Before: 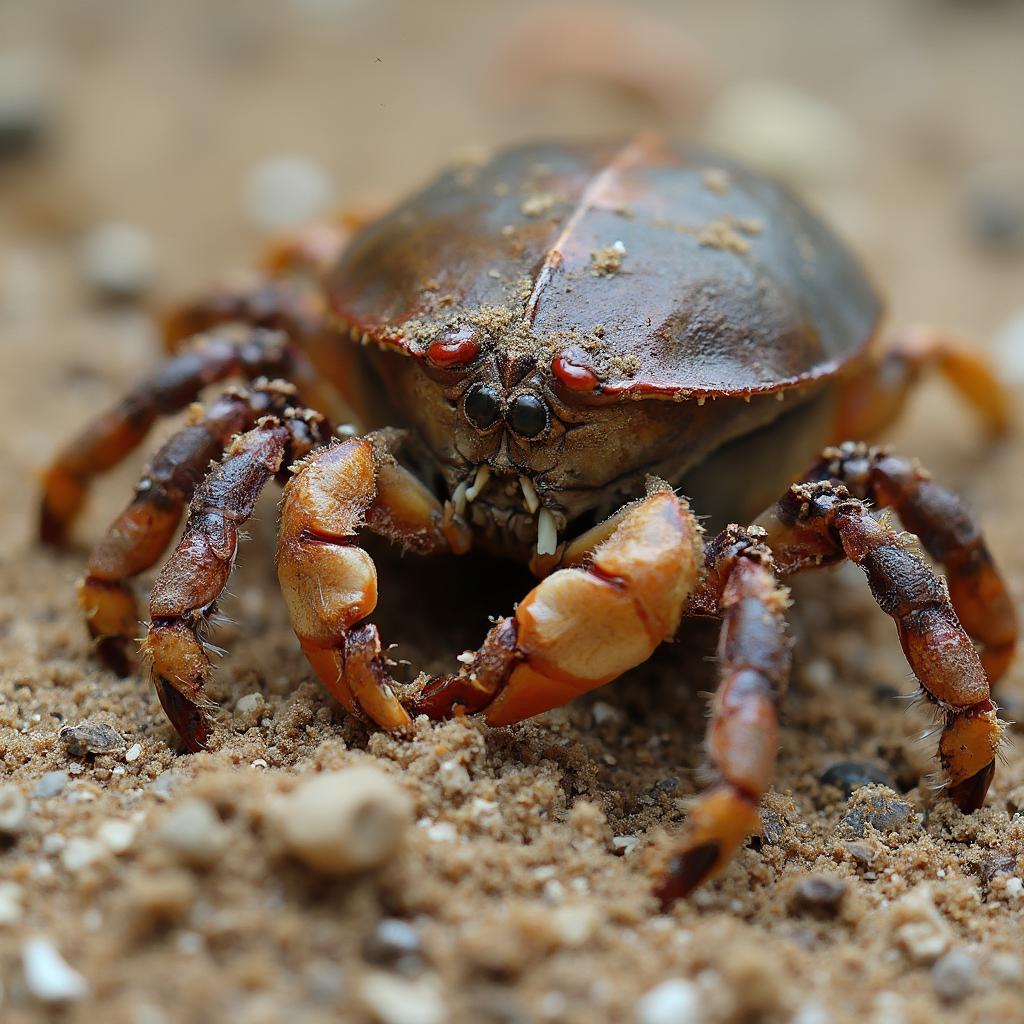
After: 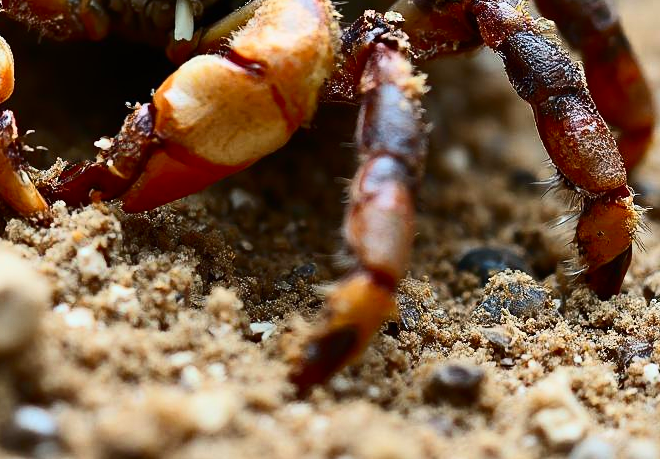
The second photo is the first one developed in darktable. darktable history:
crop and rotate: left 35.509%, top 50.238%, bottom 4.934%
contrast brightness saturation: contrast 0.4, brightness 0.1, saturation 0.21
